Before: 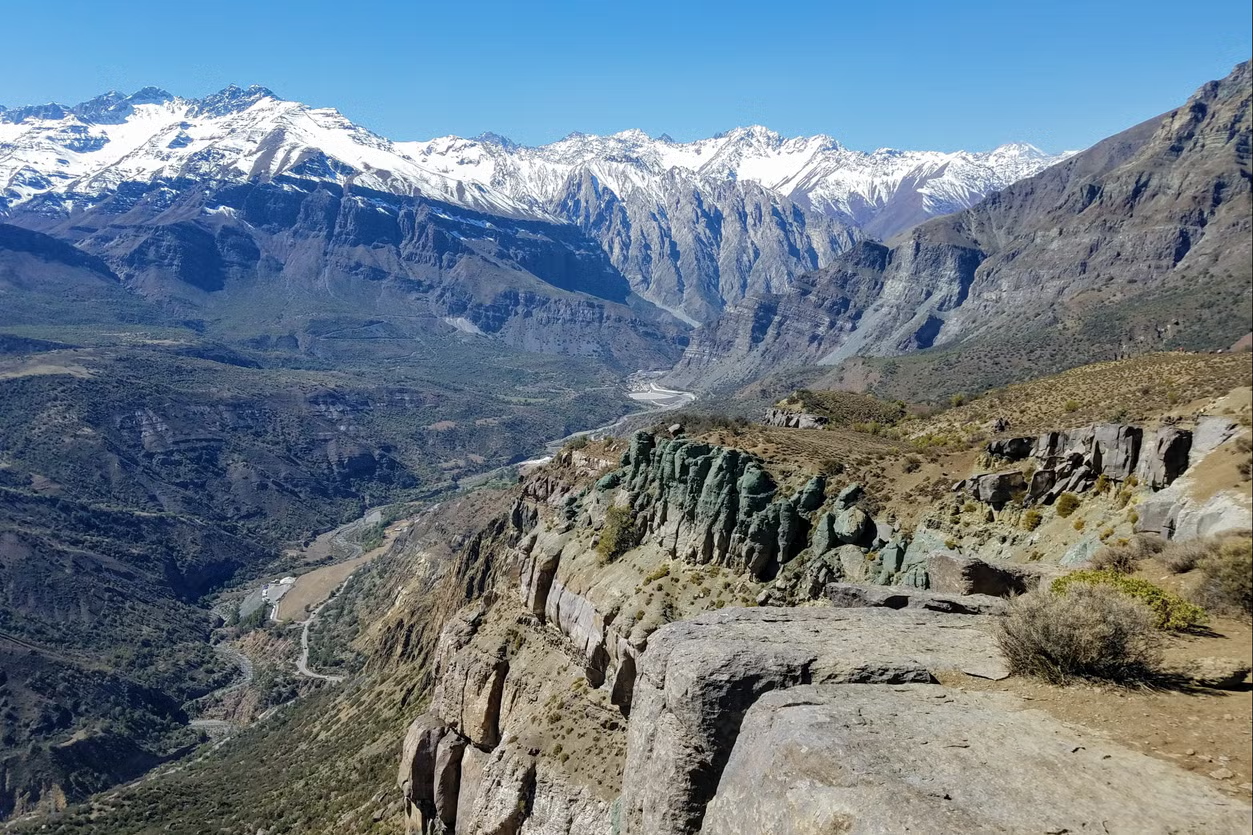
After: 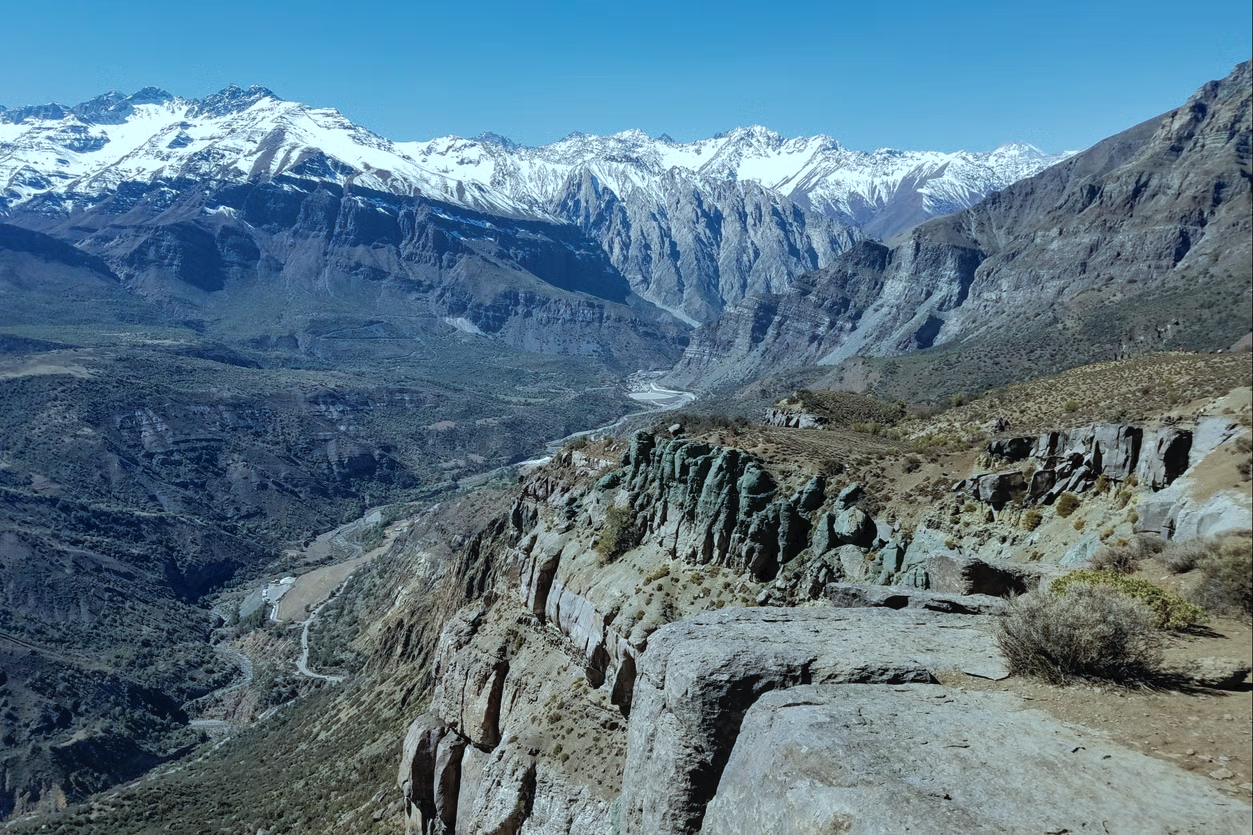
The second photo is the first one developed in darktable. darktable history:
white balance: emerald 1
shadows and highlights: on, module defaults
color correction: highlights a* -12.64, highlights b* -18.1, saturation 0.7
tone curve: curves: ch0 [(0, 0) (0.003, 0.019) (0.011, 0.019) (0.025, 0.022) (0.044, 0.026) (0.069, 0.032) (0.1, 0.052) (0.136, 0.081) (0.177, 0.123) (0.224, 0.17) (0.277, 0.219) (0.335, 0.276) (0.399, 0.344) (0.468, 0.421) (0.543, 0.508) (0.623, 0.604) (0.709, 0.705) (0.801, 0.797) (0.898, 0.894) (1, 1)], preserve colors none
